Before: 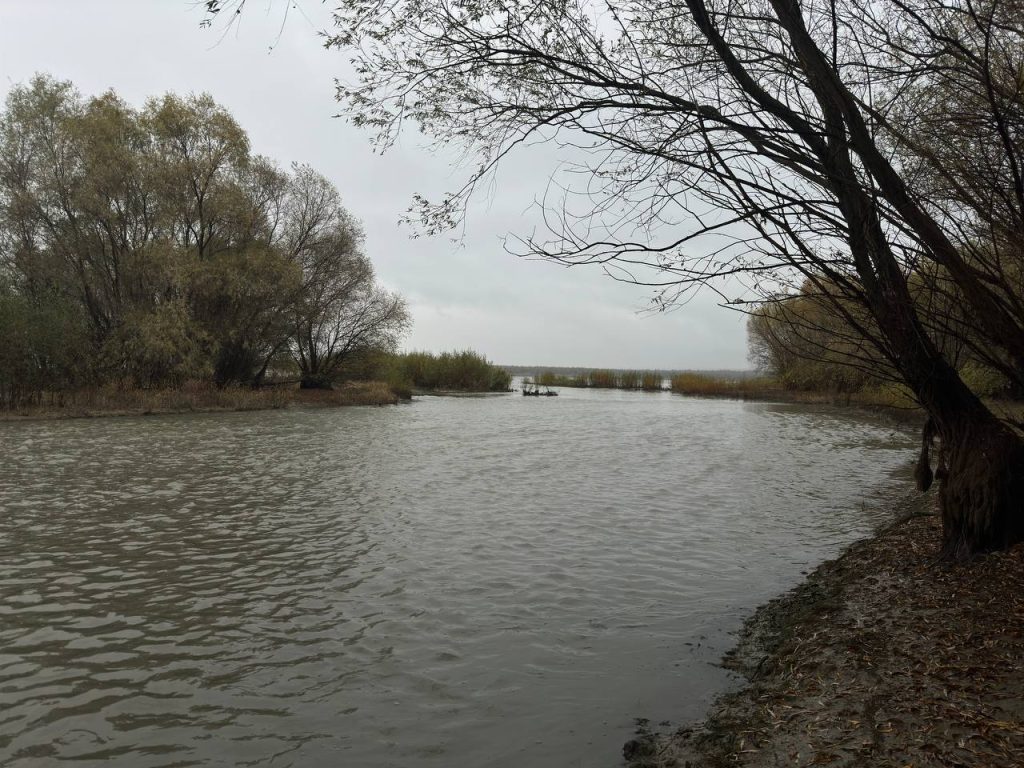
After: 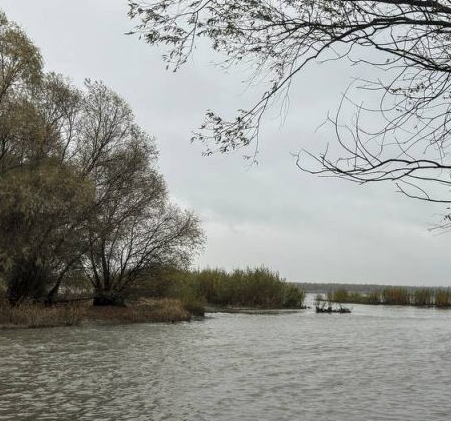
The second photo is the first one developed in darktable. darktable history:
local contrast: on, module defaults
crop: left 20.248%, top 10.86%, right 35.675%, bottom 34.321%
